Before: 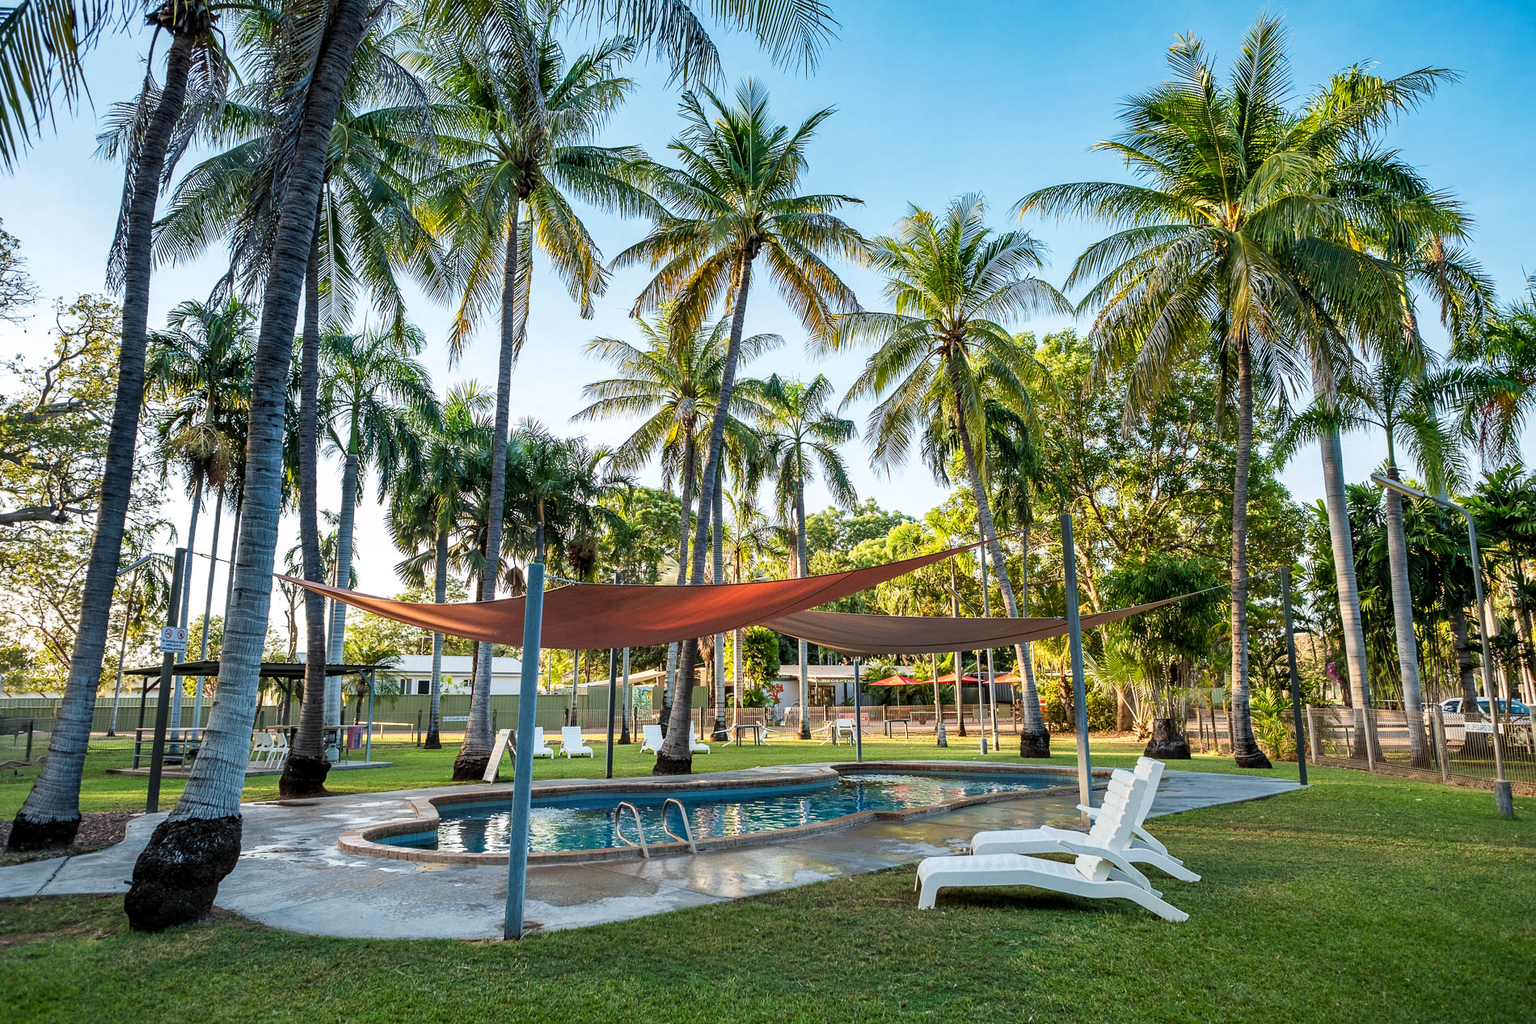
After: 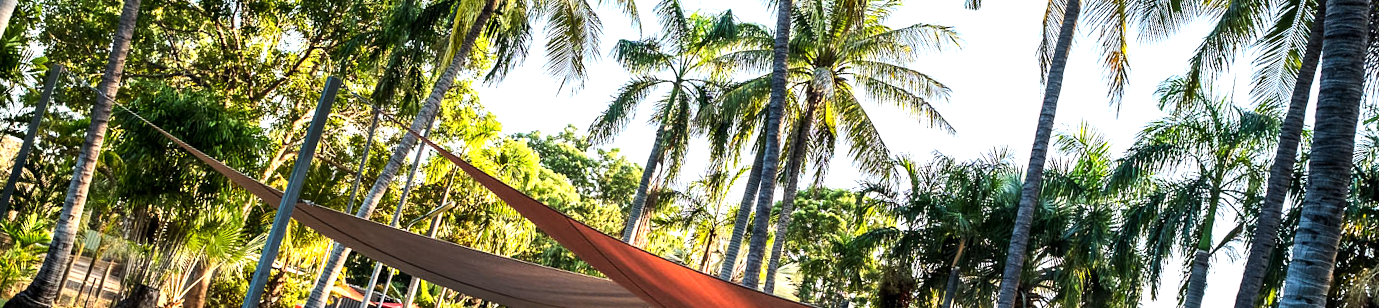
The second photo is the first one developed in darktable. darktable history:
crop and rotate: angle 16.12°, top 30.835%, bottom 35.653%
tone equalizer: -8 EV -0.75 EV, -7 EV -0.7 EV, -6 EV -0.6 EV, -5 EV -0.4 EV, -3 EV 0.4 EV, -2 EV 0.6 EV, -1 EV 0.7 EV, +0 EV 0.75 EV, edges refinement/feathering 500, mask exposure compensation -1.57 EV, preserve details no
